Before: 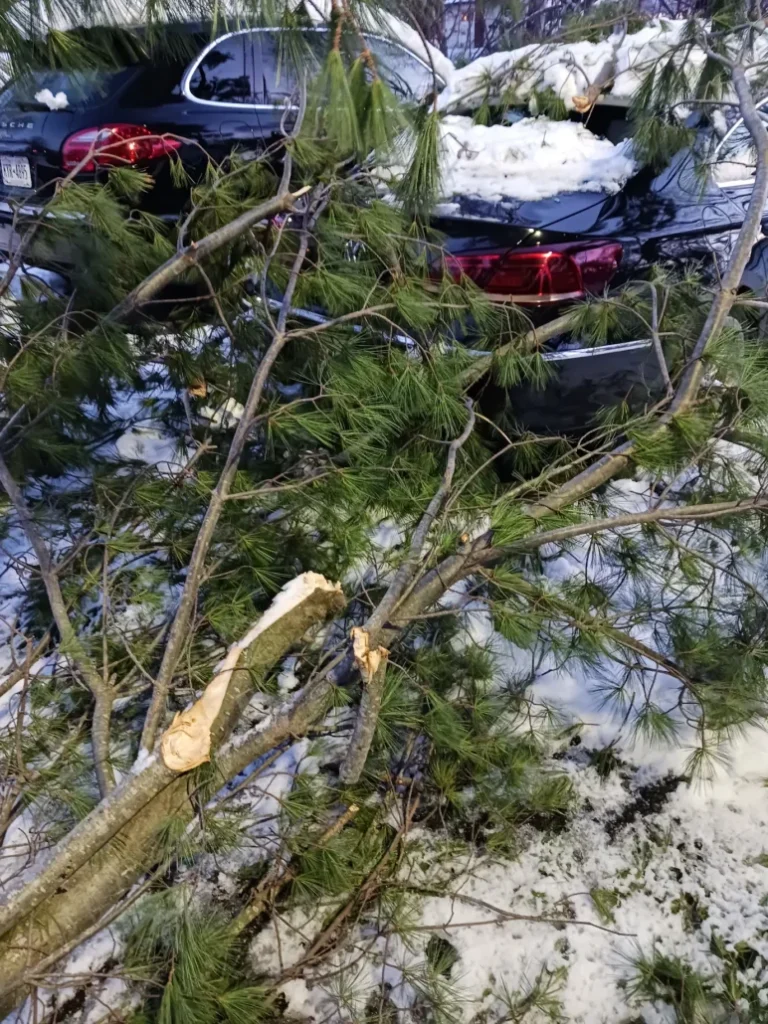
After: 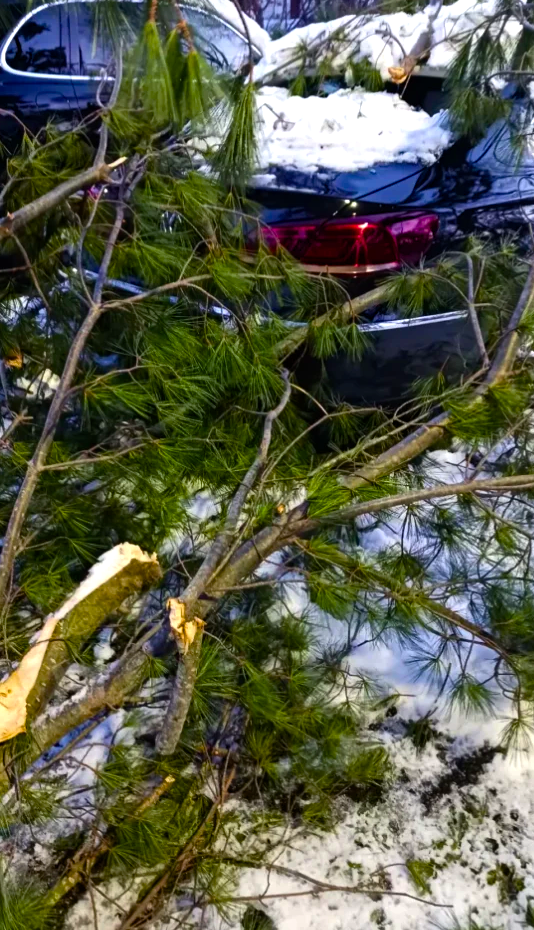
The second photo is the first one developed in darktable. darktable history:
color balance rgb: linear chroma grading › global chroma 9%, perceptual saturation grading › global saturation 36%, perceptual saturation grading › shadows 35%, perceptual brilliance grading › global brilliance 15%, perceptual brilliance grading › shadows -35%, global vibrance 15%
crop and rotate: left 24.034%, top 2.838%, right 6.406%, bottom 6.299%
exposure: exposure -0.177 EV, compensate highlight preservation false
